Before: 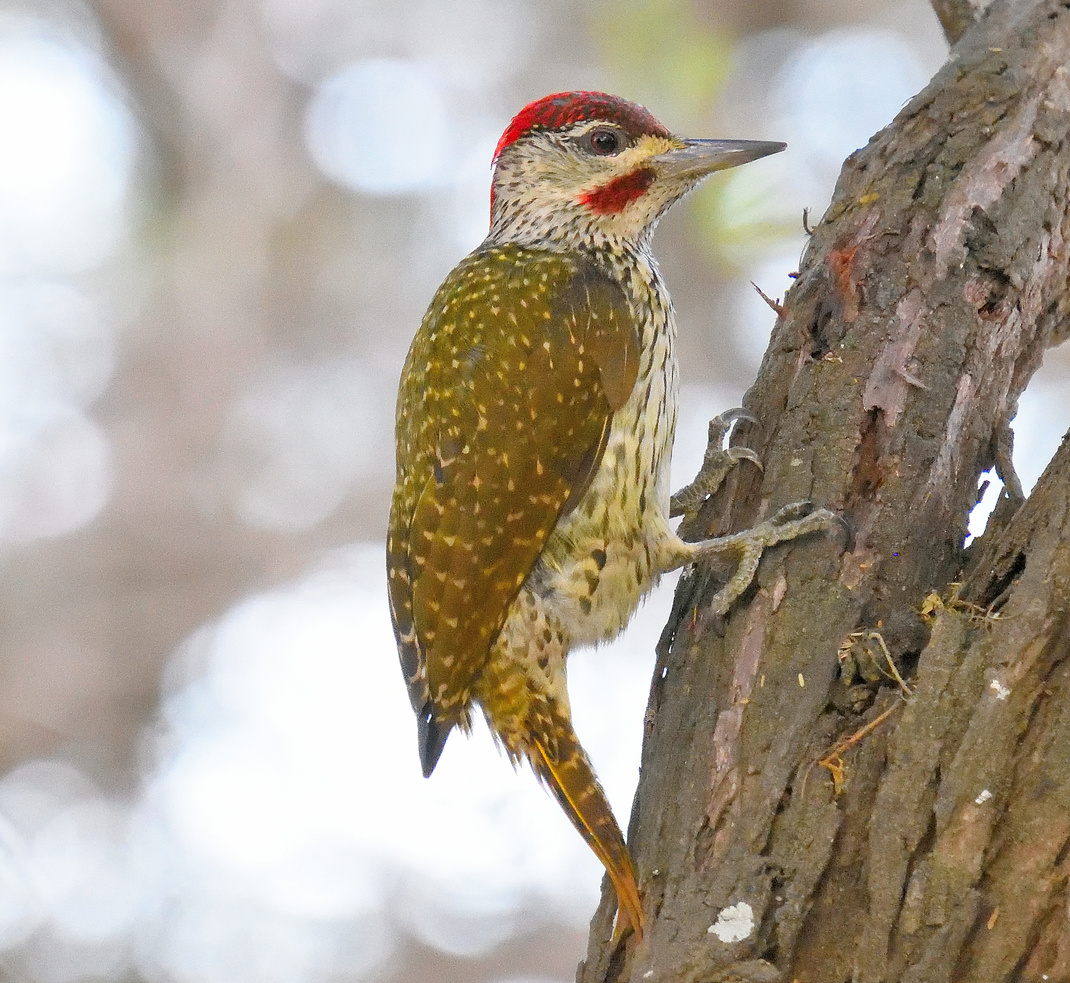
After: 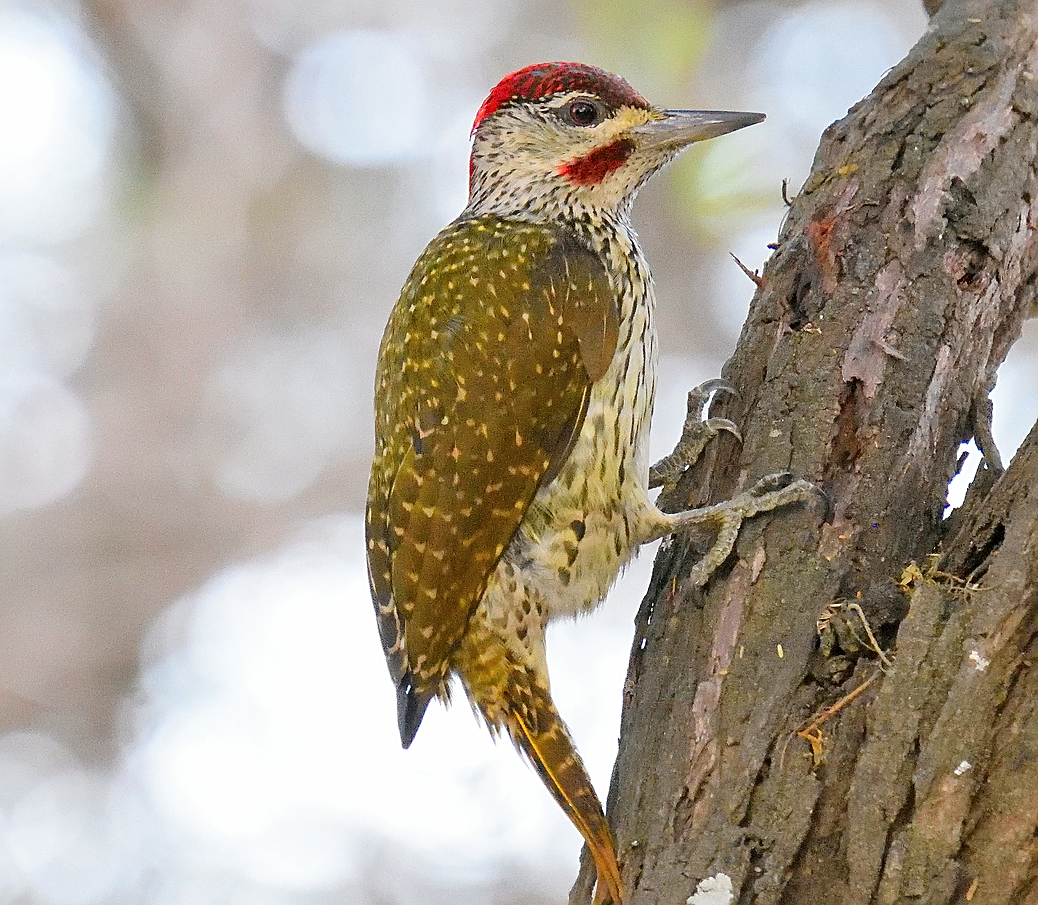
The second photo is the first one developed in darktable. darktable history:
crop: left 2.008%, top 3.007%, right 0.979%, bottom 4.912%
tone curve: curves: ch0 [(0, 0) (0.003, 0.005) (0.011, 0.006) (0.025, 0.013) (0.044, 0.027) (0.069, 0.042) (0.1, 0.06) (0.136, 0.085) (0.177, 0.118) (0.224, 0.171) (0.277, 0.239) (0.335, 0.314) (0.399, 0.394) (0.468, 0.473) (0.543, 0.552) (0.623, 0.64) (0.709, 0.718) (0.801, 0.801) (0.898, 0.882) (1, 1)], color space Lab, independent channels, preserve colors none
sharpen: on, module defaults
